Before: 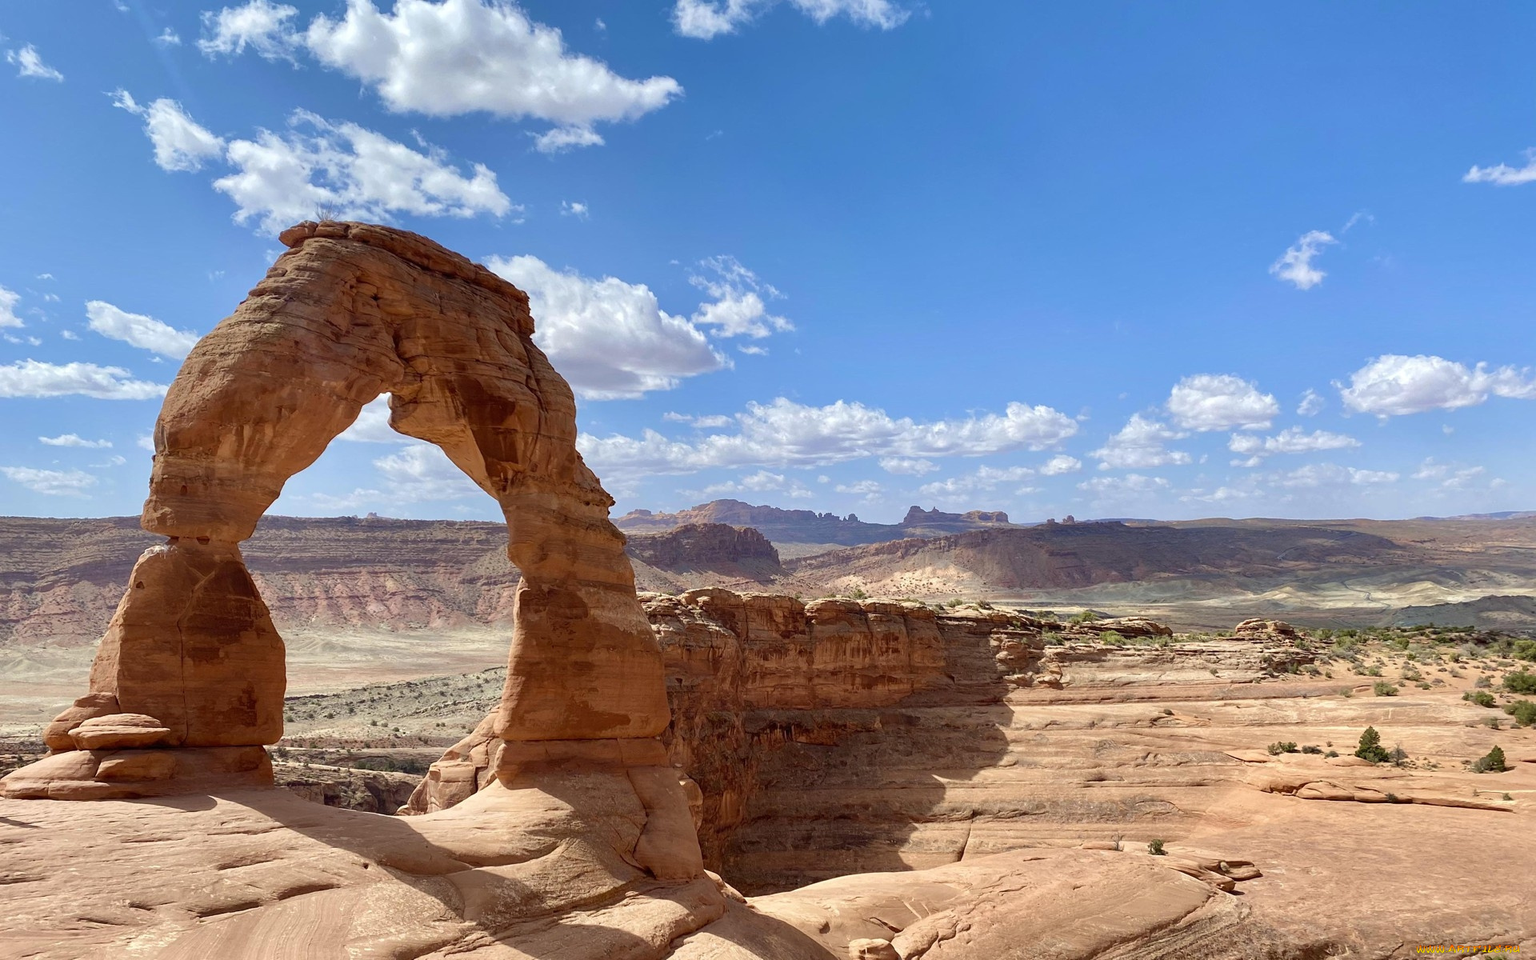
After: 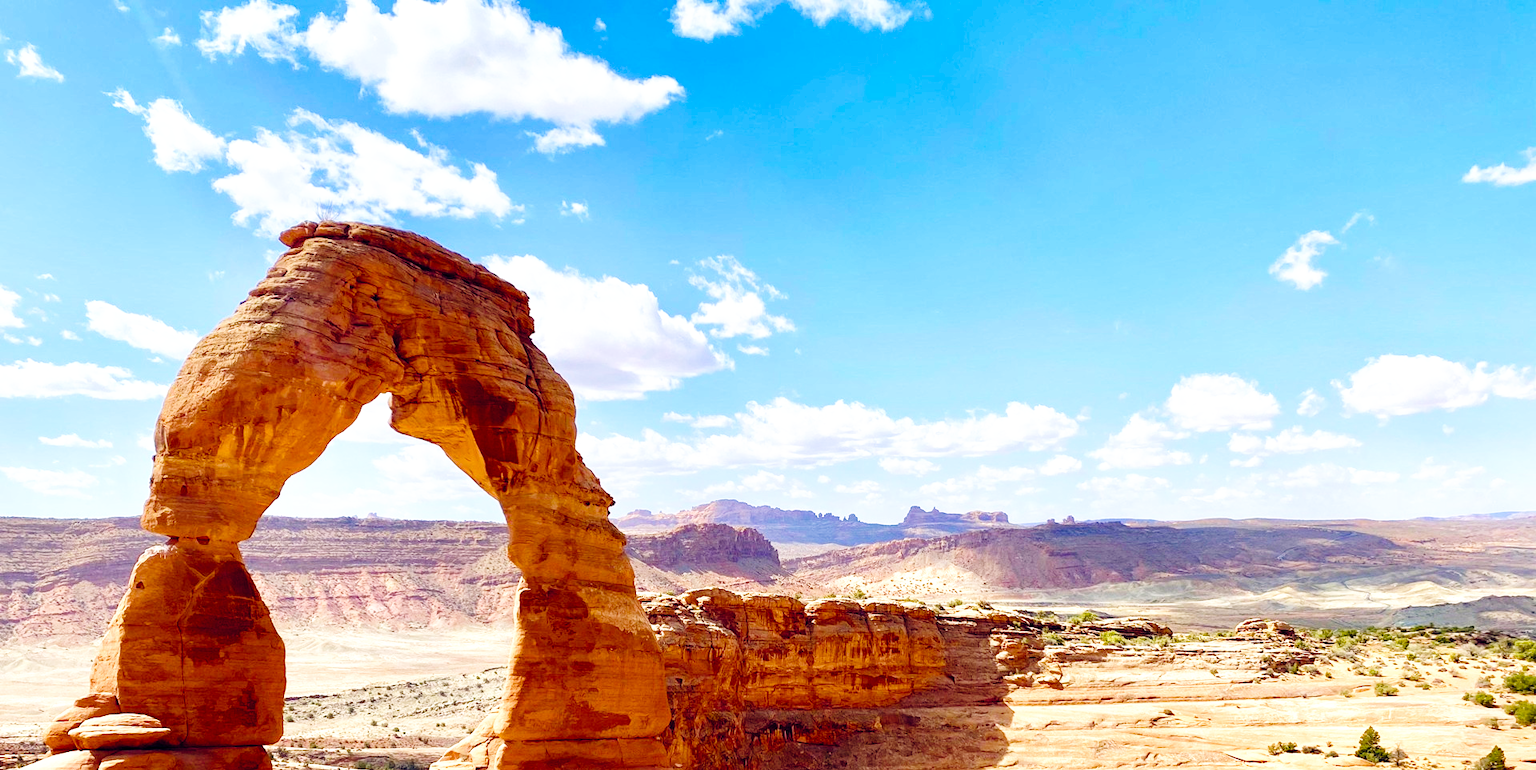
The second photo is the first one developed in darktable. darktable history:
crop: bottom 19.684%
base curve: curves: ch0 [(0, 0) (0.008, 0.007) (0.022, 0.029) (0.048, 0.089) (0.092, 0.197) (0.191, 0.399) (0.275, 0.534) (0.357, 0.65) (0.477, 0.78) (0.542, 0.833) (0.799, 0.973) (1, 1)], preserve colors none
color balance rgb: highlights gain › chroma 0.937%, highlights gain › hue 25.85°, global offset › chroma 0.091%, global offset › hue 253.88°, perceptual saturation grading › global saturation 27.548%, perceptual saturation grading › highlights -25.58%, perceptual saturation grading › shadows 24.716%, perceptual brilliance grading › global brilliance 10.904%, global vibrance 35.057%, contrast 9.64%
